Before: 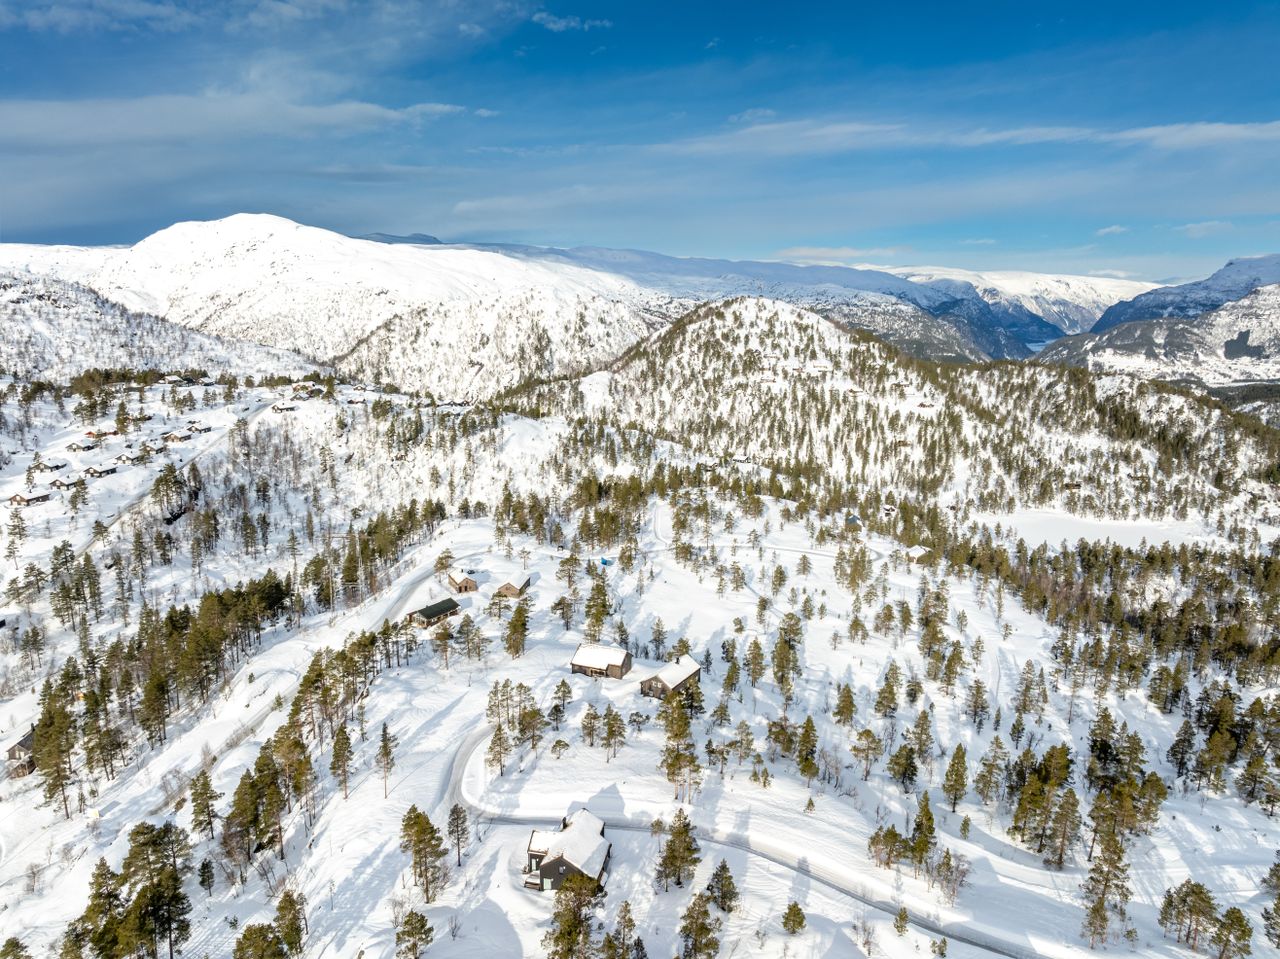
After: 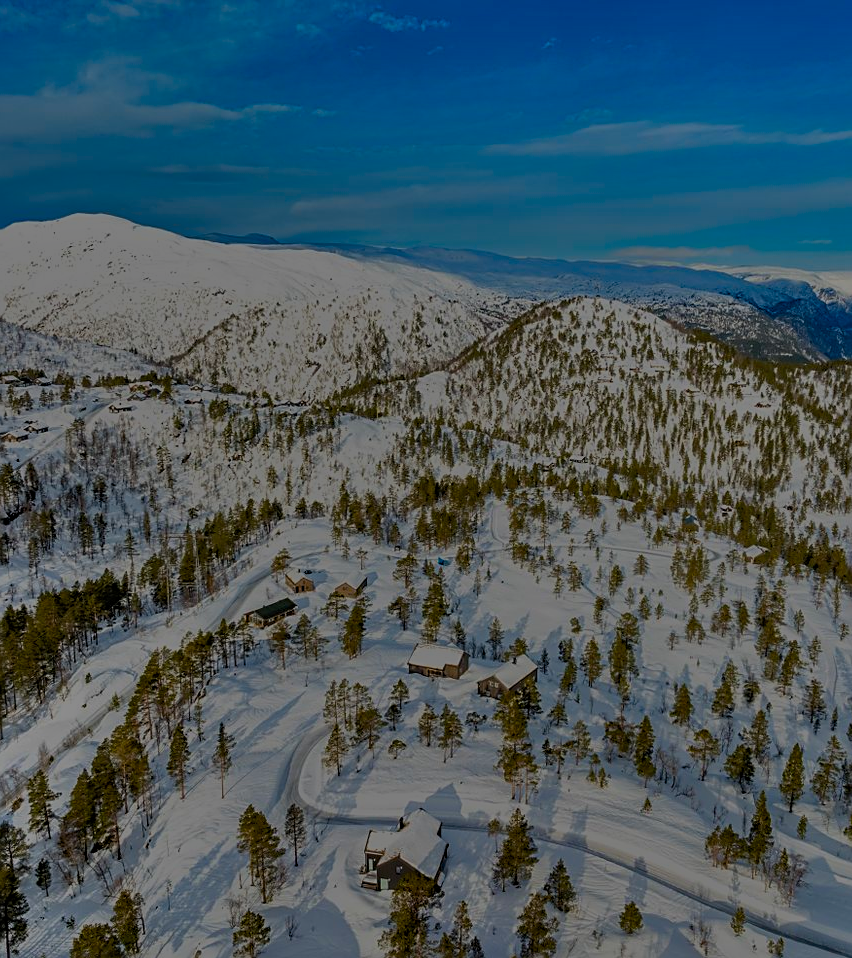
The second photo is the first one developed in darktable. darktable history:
shadows and highlights: shadows 80.51, white point adjustment -9.24, highlights -61.26, soften with gaussian
exposure: exposure -2.087 EV, compensate exposure bias true, compensate highlight preservation false
crop and rotate: left 12.756%, right 20.607%
color correction: highlights b* -0.036, saturation 1.12
sharpen: amount 0.493
haze removal: strength 0.257, distance 0.247, compatibility mode true
color balance rgb: linear chroma grading › global chroma 15.652%, perceptual saturation grading › global saturation 29.763%
